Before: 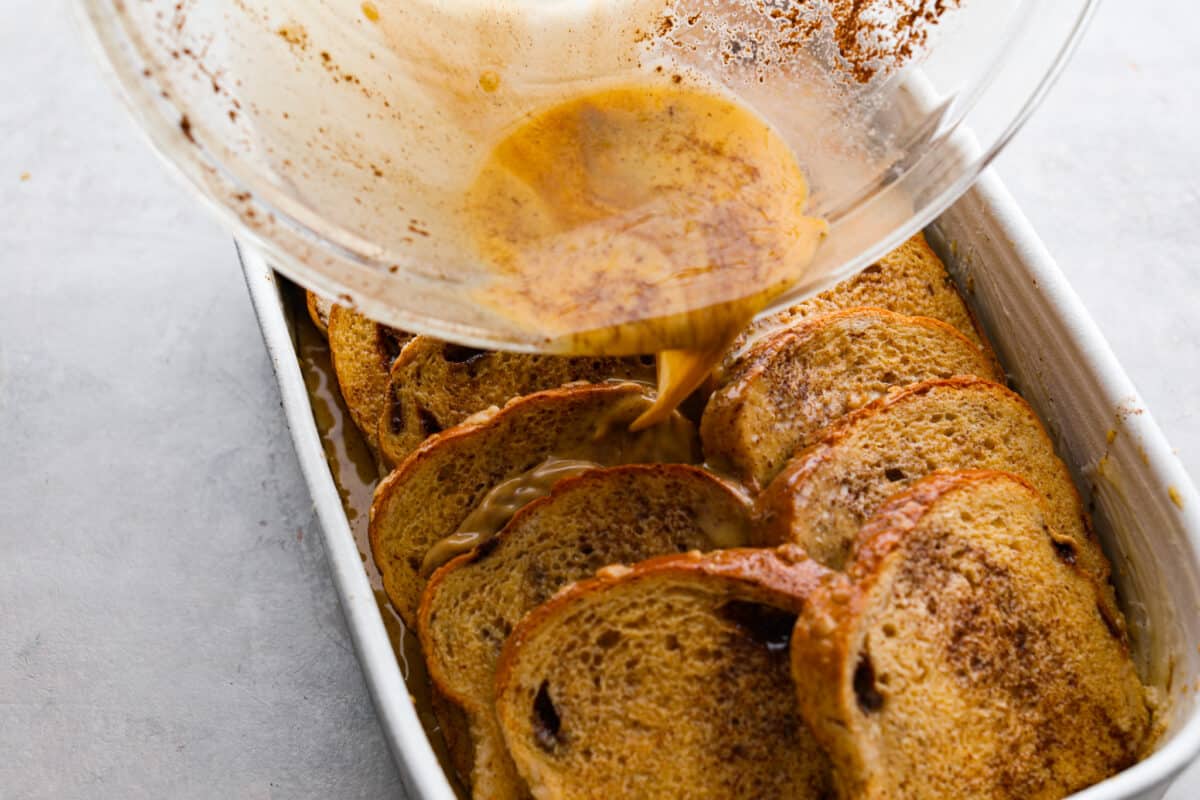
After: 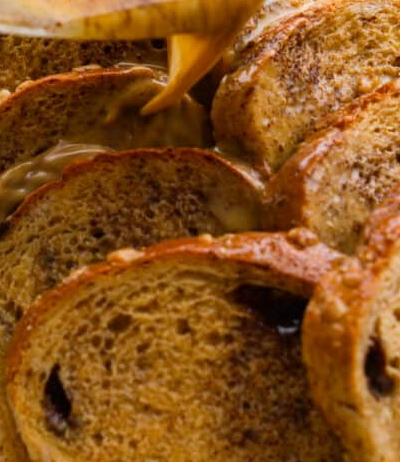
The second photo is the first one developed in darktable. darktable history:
crop: left 40.822%, top 39.527%, right 25.826%, bottom 2.651%
